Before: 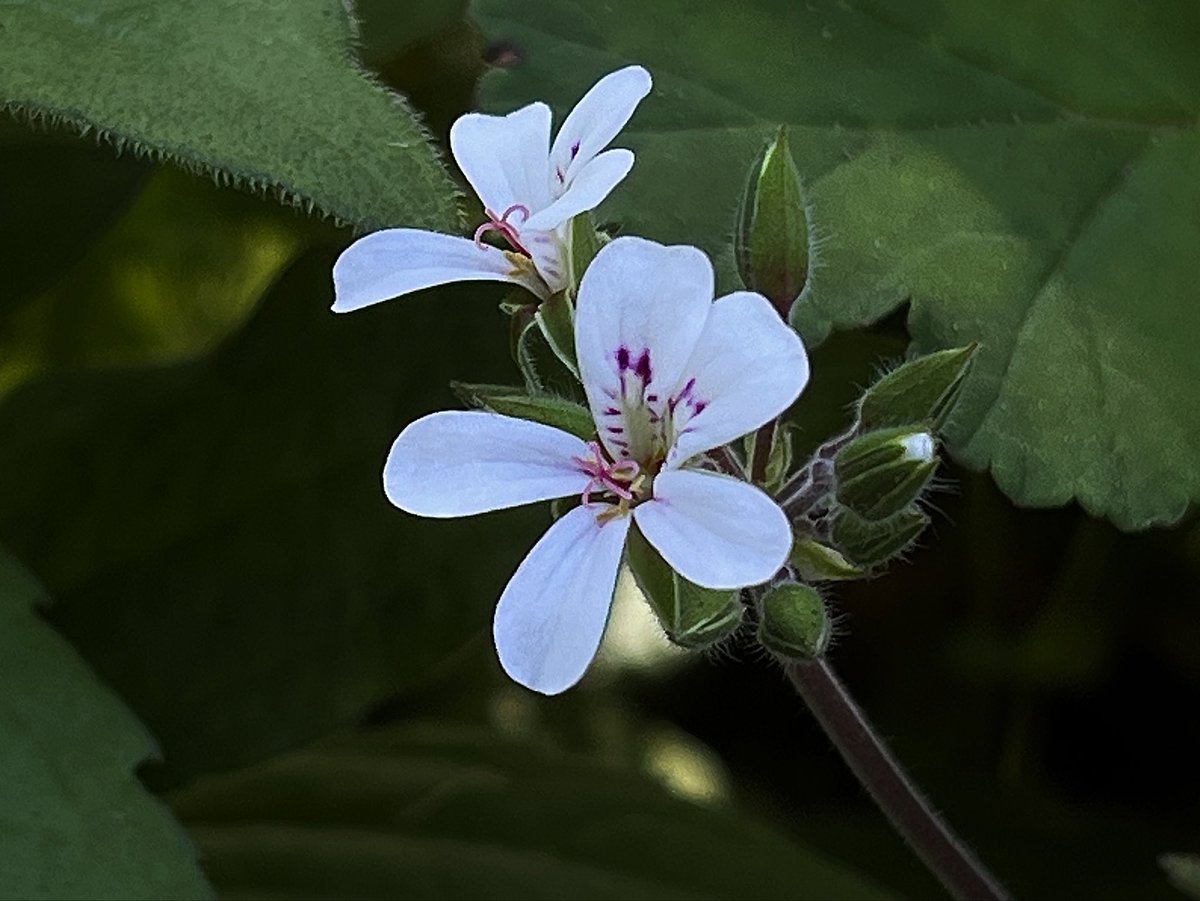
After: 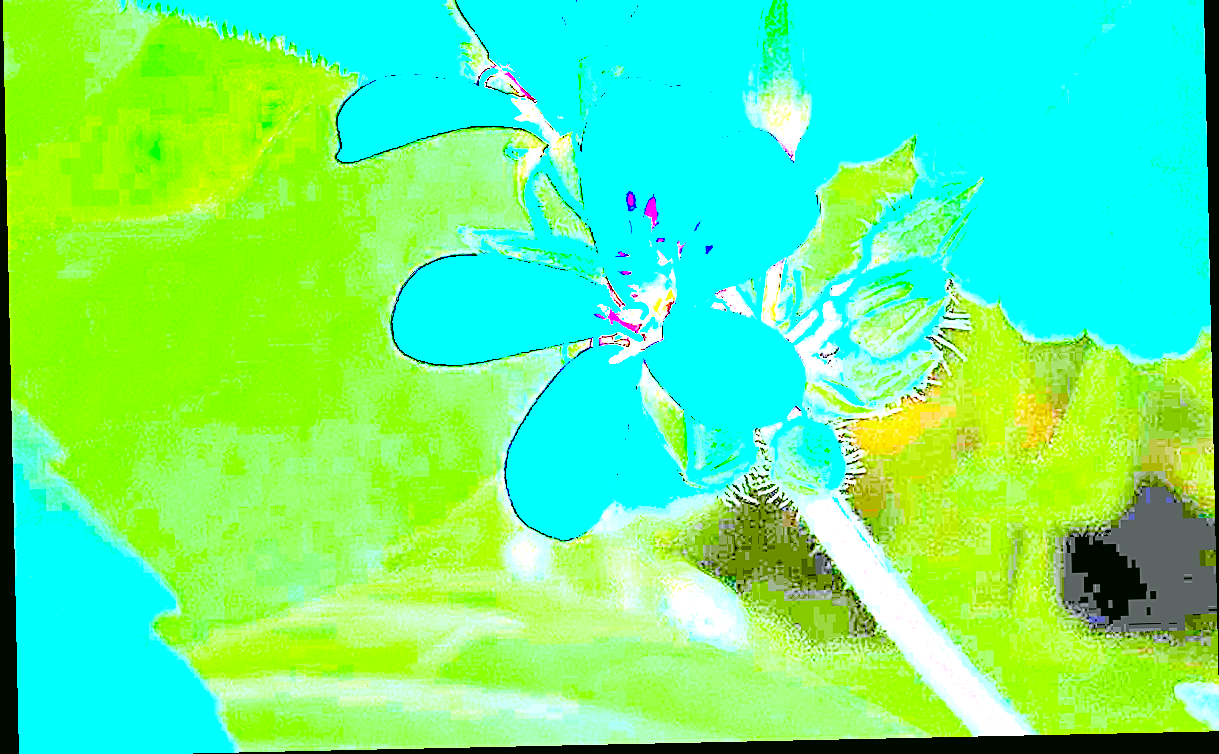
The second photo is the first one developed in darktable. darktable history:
crop and rotate: top 18.507%
tone curve: curves: ch0 [(0, 0.008) (0.107, 0.091) (0.278, 0.351) (0.457, 0.562) (0.628, 0.738) (0.839, 0.909) (0.998, 0.978)]; ch1 [(0, 0) (0.437, 0.408) (0.474, 0.479) (0.502, 0.5) (0.527, 0.519) (0.561, 0.575) (0.608, 0.665) (0.669, 0.748) (0.859, 0.899) (1, 1)]; ch2 [(0, 0) (0.33, 0.301) (0.421, 0.443) (0.473, 0.498) (0.502, 0.504) (0.522, 0.527) (0.549, 0.583) (0.644, 0.703) (1, 1)], color space Lab, independent channels, preserve colors none
rotate and perspective: rotation -1.24°, automatic cropping off
exposure: exposure 8 EV, compensate highlight preservation false
color correction: highlights a* 4.02, highlights b* 4.98, shadows a* -7.55, shadows b* 4.98
sharpen: on, module defaults
white balance: red 0.766, blue 1.537
